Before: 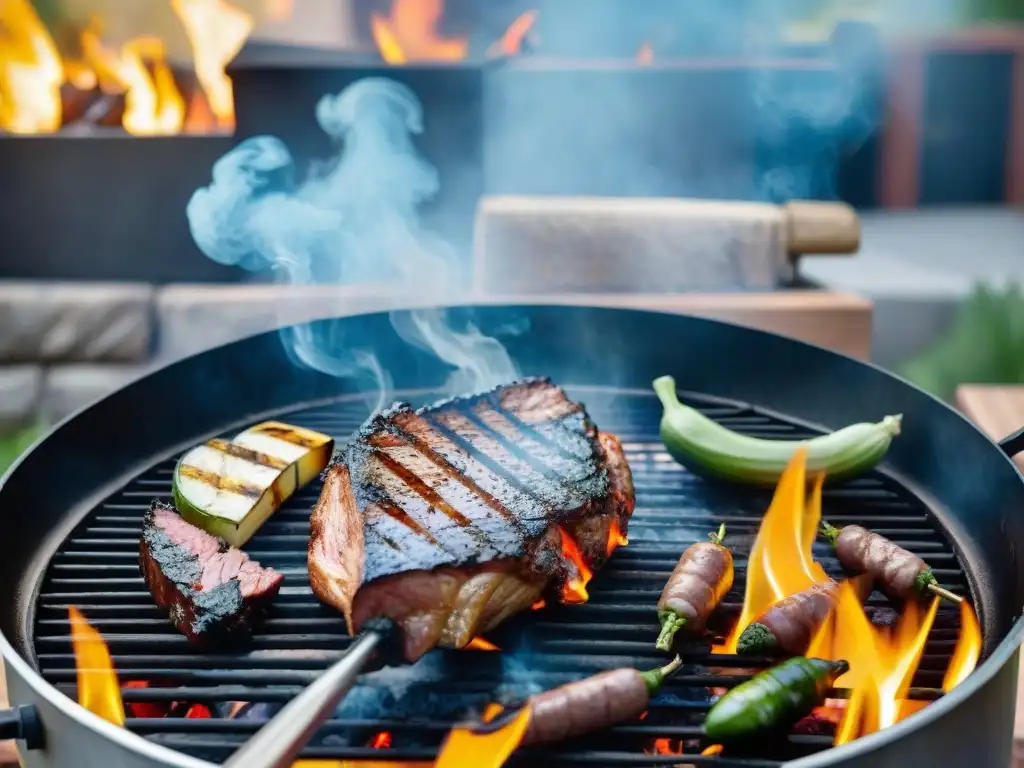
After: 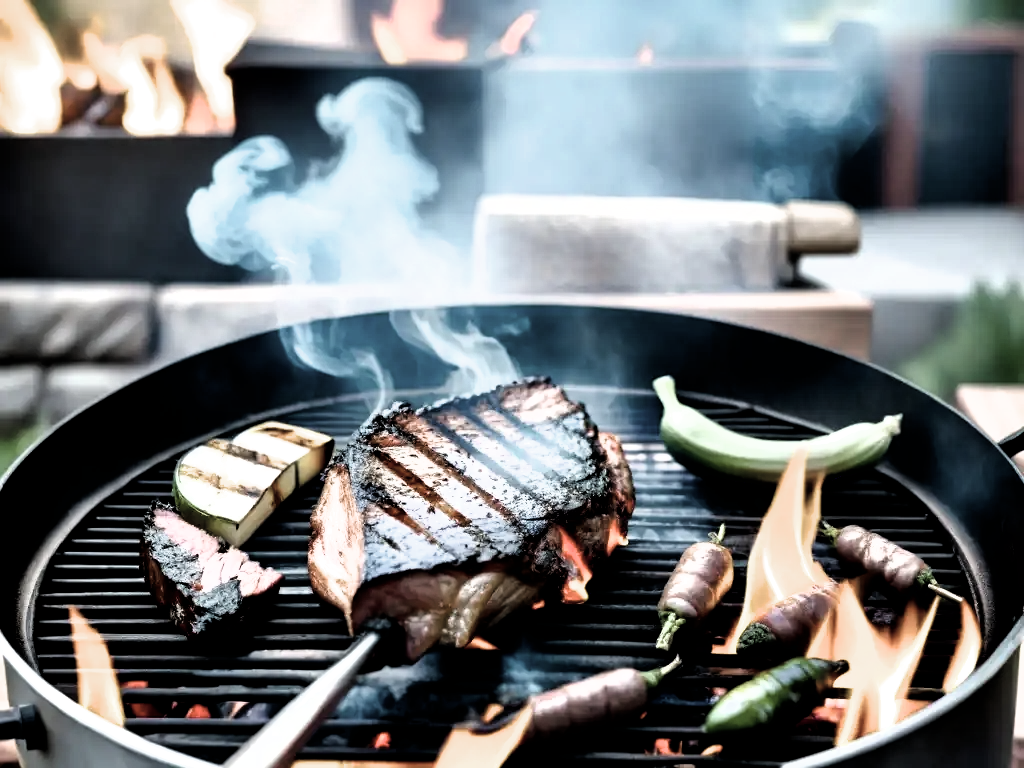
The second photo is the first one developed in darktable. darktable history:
exposure: black level correction 0.007, exposure 0.09 EV, compensate highlight preservation false
filmic rgb: black relative exposure -8.24 EV, white relative exposure 2.23 EV, hardness 7.11, latitude 86.09%, contrast 1.683, highlights saturation mix -3.72%, shadows ↔ highlights balance -2.26%
color zones: curves: ch0 [(0, 0.559) (0.153, 0.551) (0.229, 0.5) (0.429, 0.5) (0.571, 0.5) (0.714, 0.5) (0.857, 0.5) (1, 0.559)]; ch1 [(0, 0.417) (0.112, 0.336) (0.213, 0.26) (0.429, 0.34) (0.571, 0.35) (0.683, 0.331) (0.857, 0.344) (1, 0.417)]
